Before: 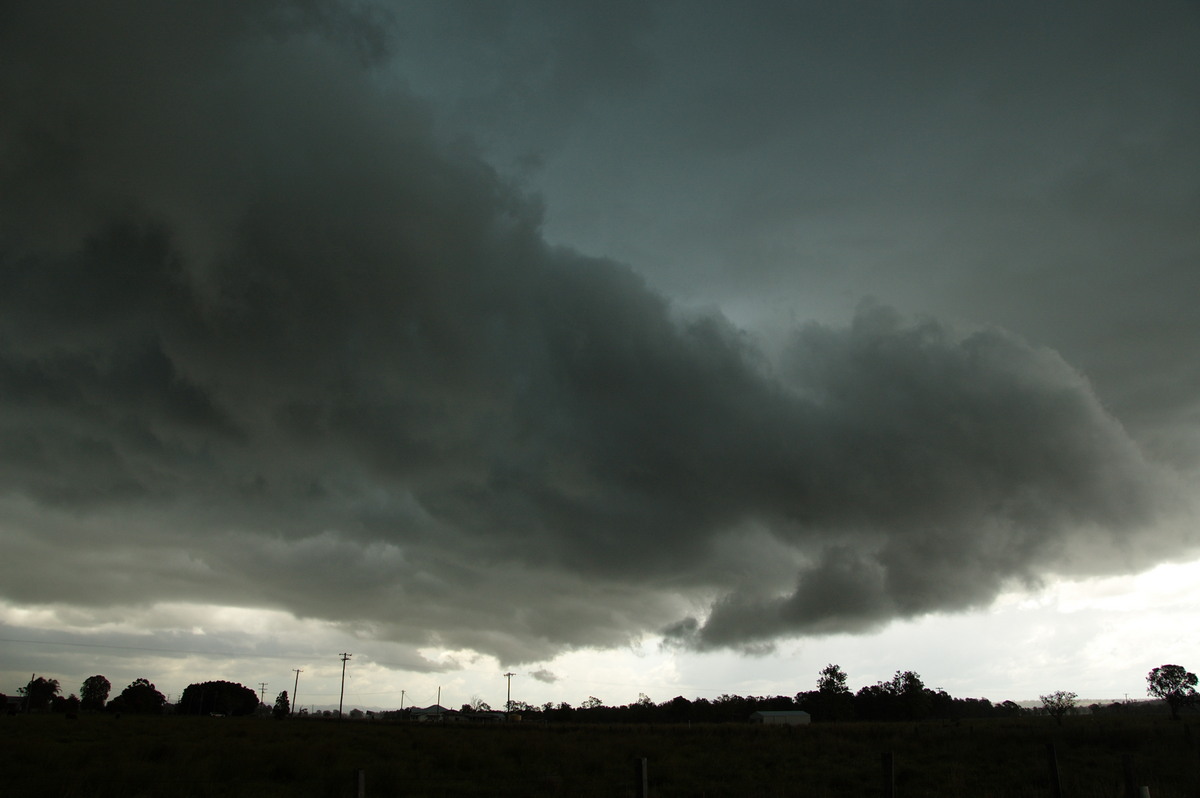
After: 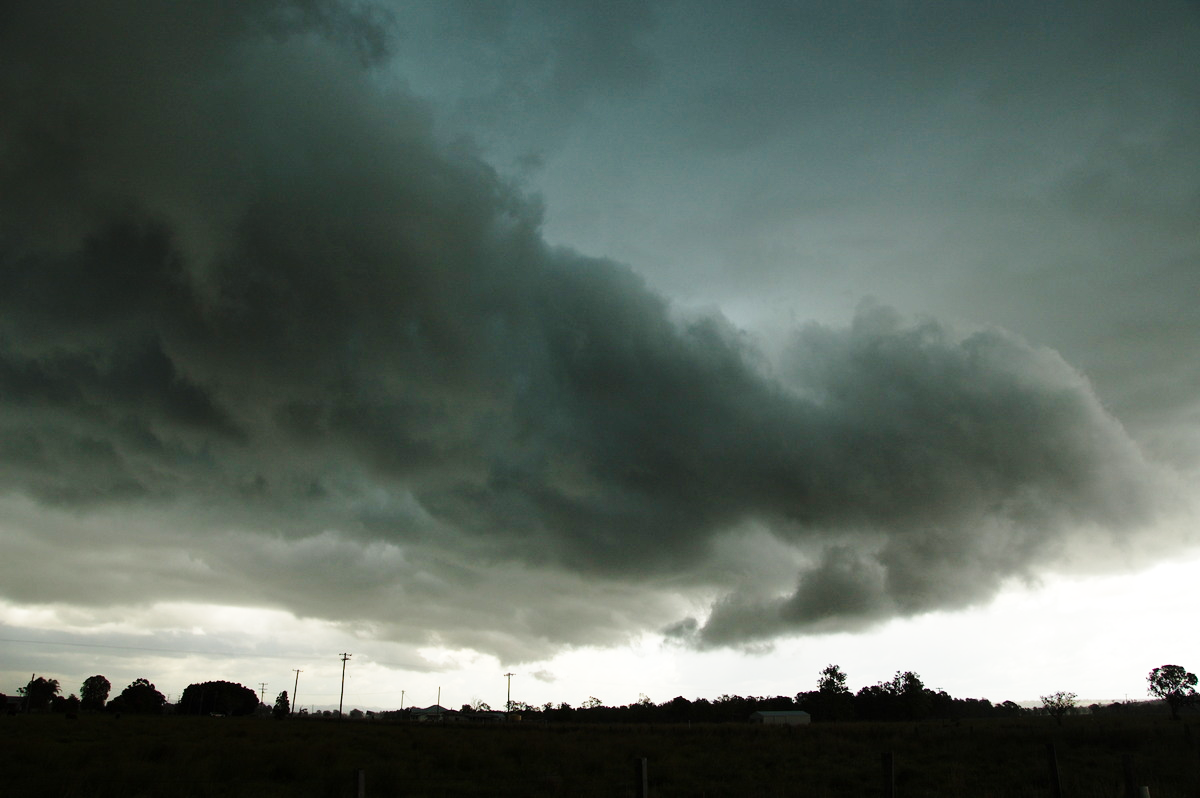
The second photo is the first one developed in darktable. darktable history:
tone equalizer: mask exposure compensation -0.492 EV
base curve: curves: ch0 [(0, 0) (0.028, 0.03) (0.121, 0.232) (0.46, 0.748) (0.859, 0.968) (1, 1)], preserve colors none
